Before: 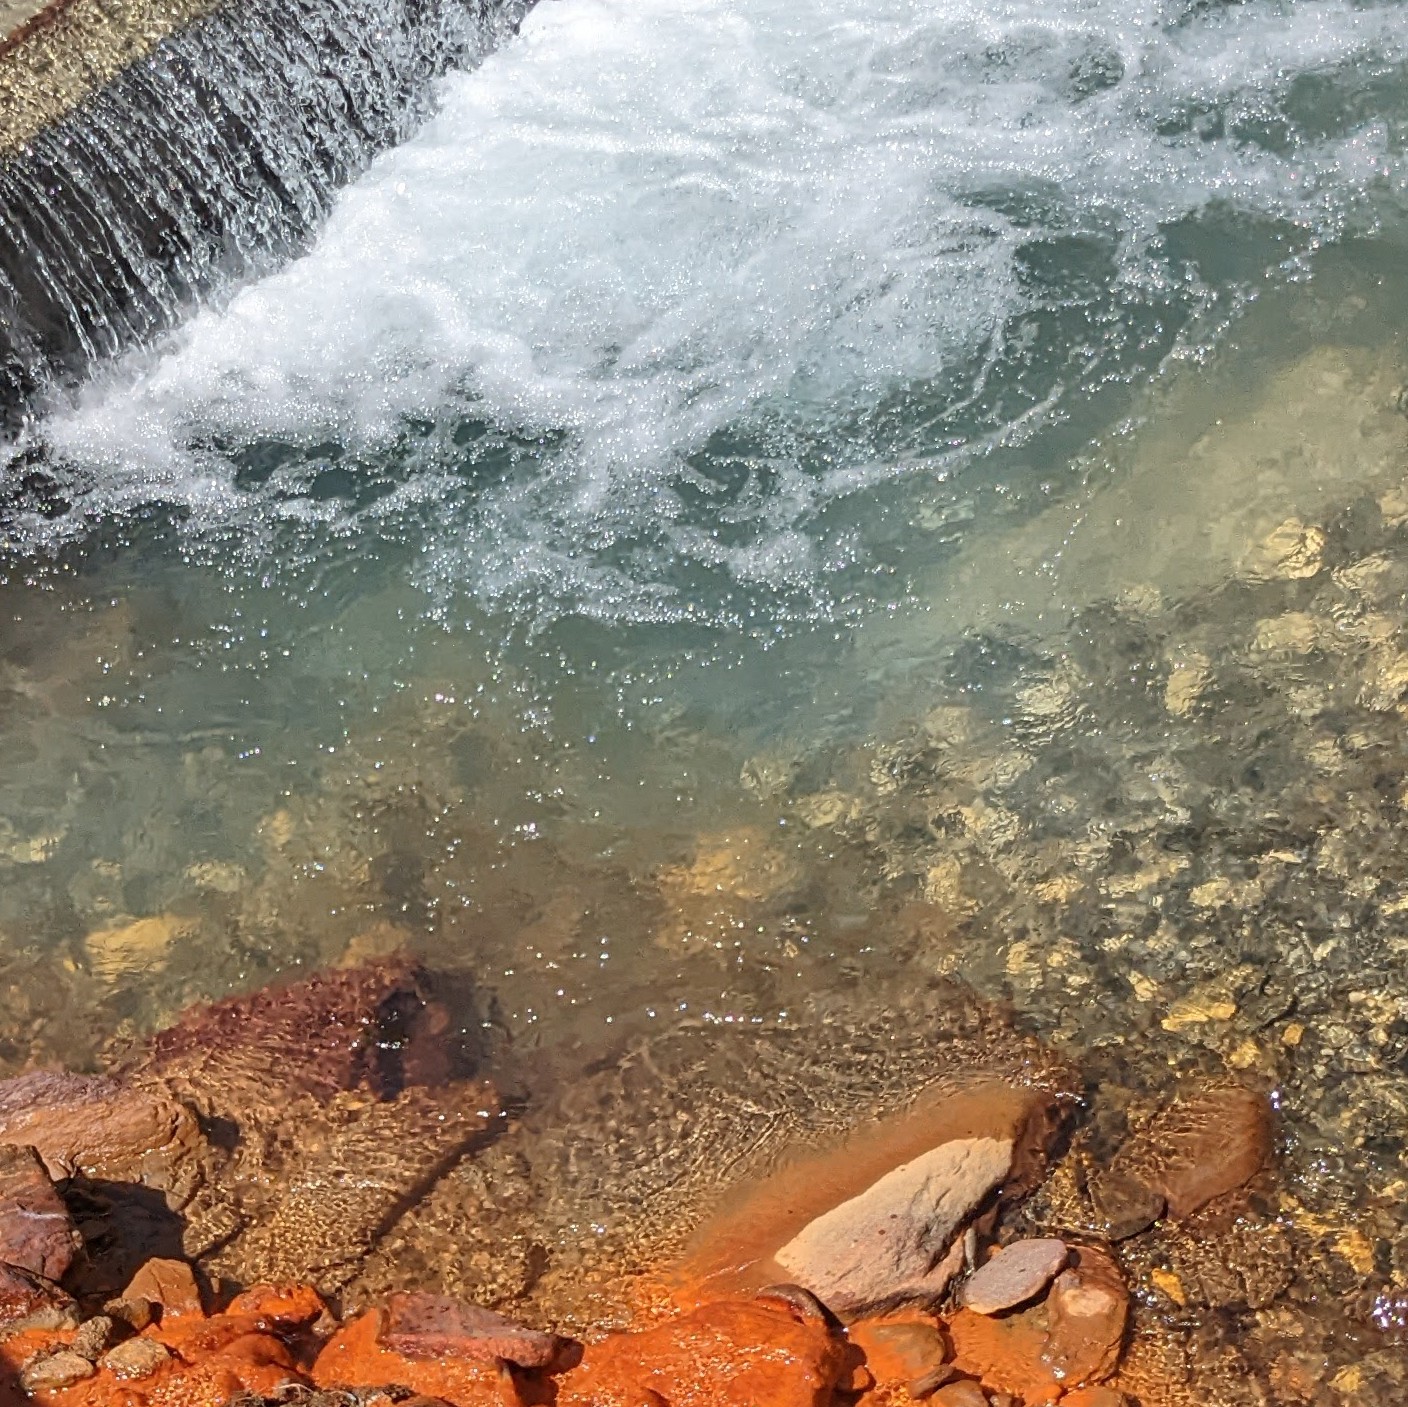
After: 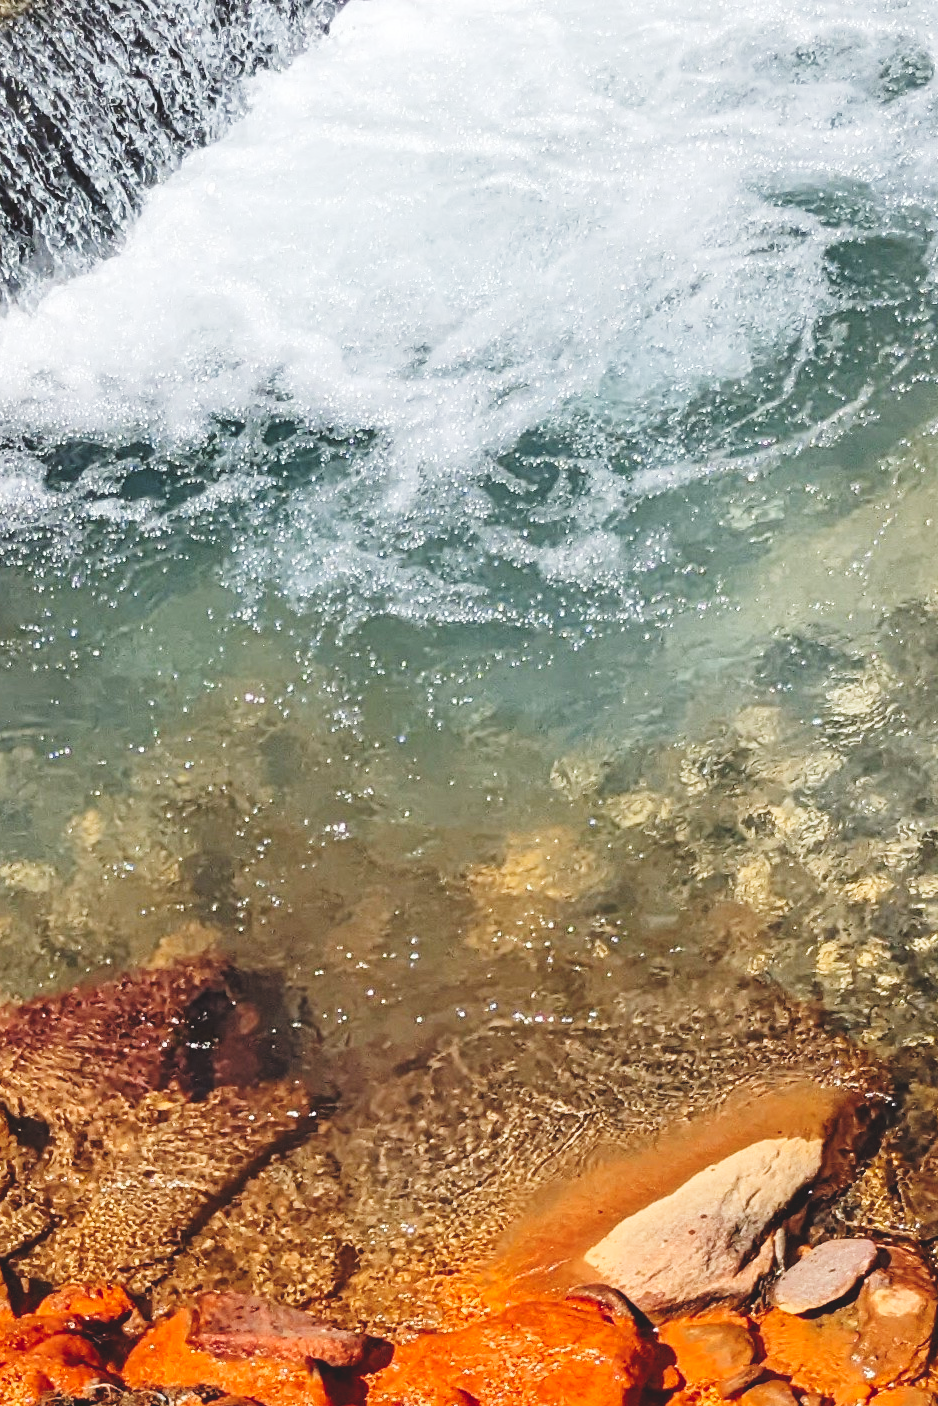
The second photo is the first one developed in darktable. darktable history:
tone equalizer: on, module defaults
shadows and highlights: shadows 30.86, highlights 0, soften with gaussian
tone curve: curves: ch0 [(0, 0) (0.003, 0.108) (0.011, 0.108) (0.025, 0.108) (0.044, 0.113) (0.069, 0.113) (0.1, 0.121) (0.136, 0.136) (0.177, 0.16) (0.224, 0.192) (0.277, 0.246) (0.335, 0.324) (0.399, 0.419) (0.468, 0.518) (0.543, 0.622) (0.623, 0.721) (0.709, 0.815) (0.801, 0.893) (0.898, 0.949) (1, 1)], preserve colors none
crop and rotate: left 13.537%, right 19.796%
